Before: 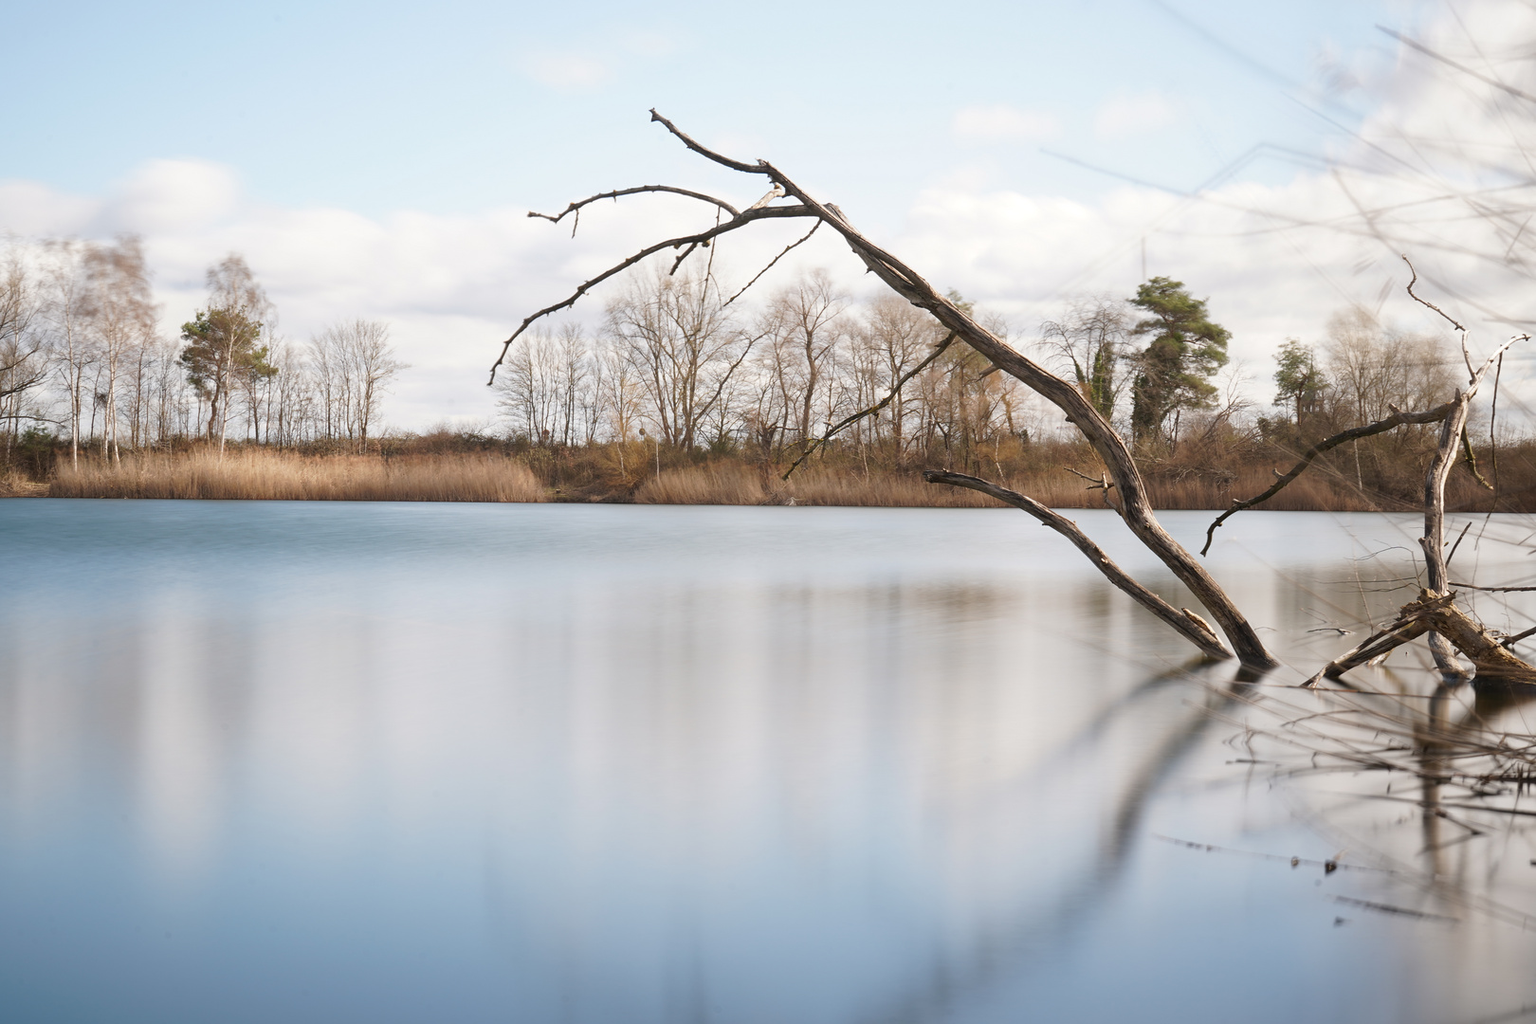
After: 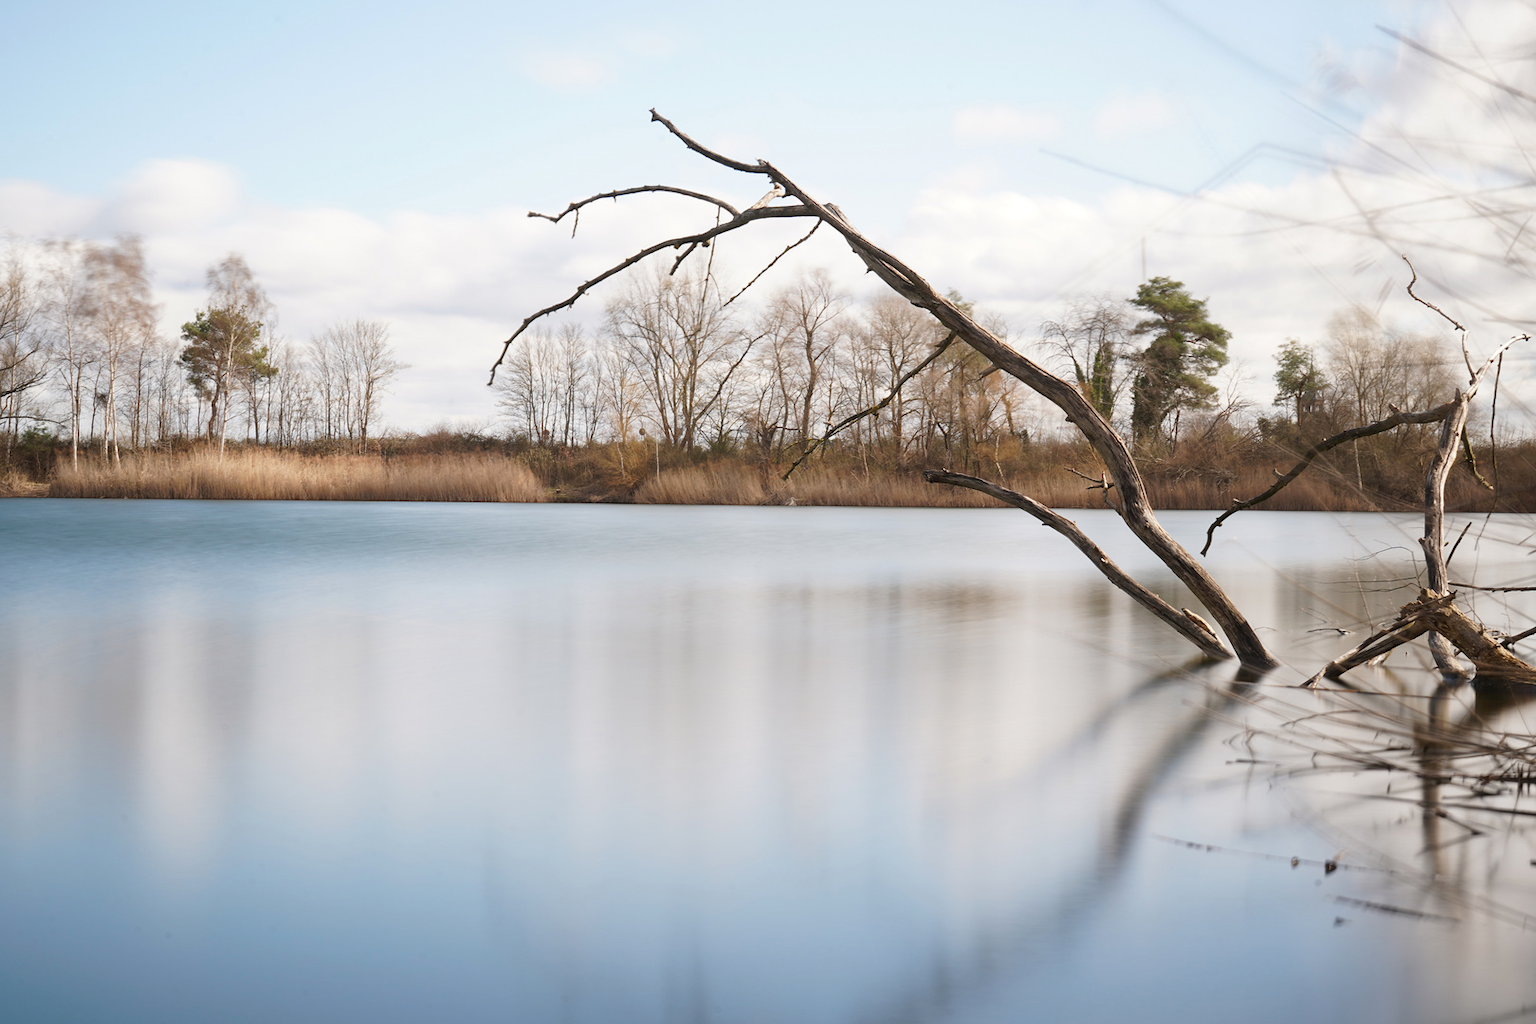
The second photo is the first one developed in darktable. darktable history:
contrast brightness saturation: contrast 0.075, saturation 0.023
